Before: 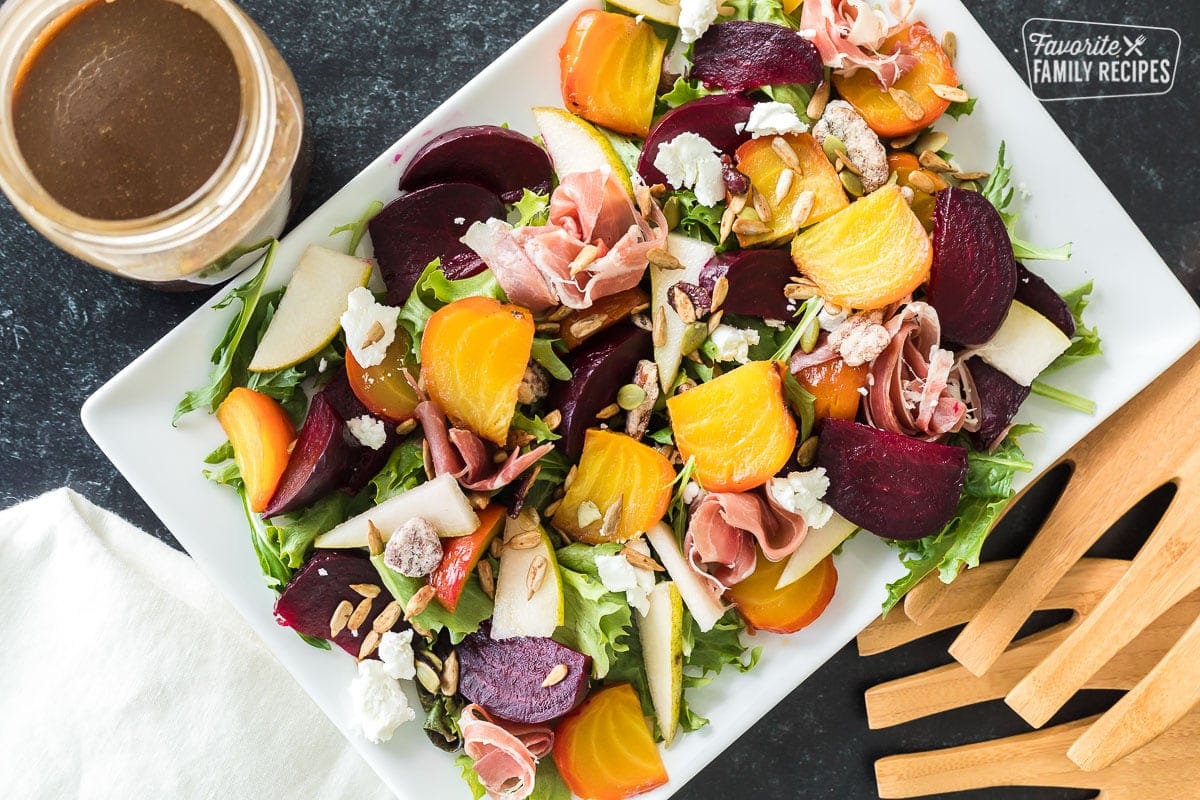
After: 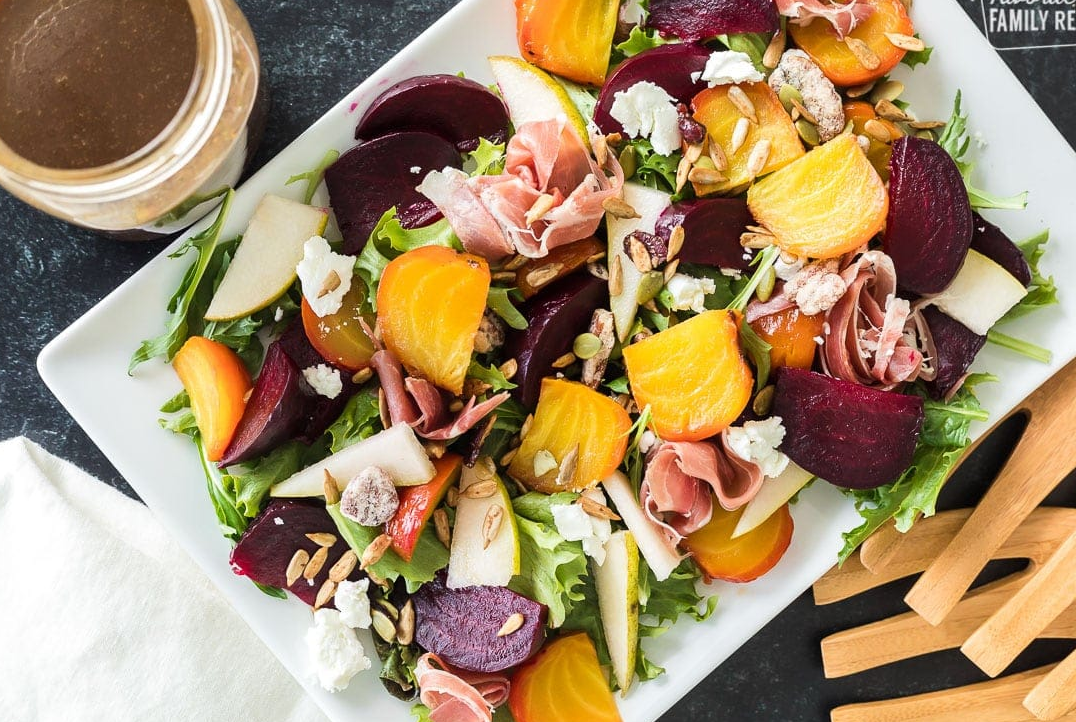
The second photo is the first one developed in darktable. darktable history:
crop: left 3.673%, top 6.486%, right 6.617%, bottom 3.238%
